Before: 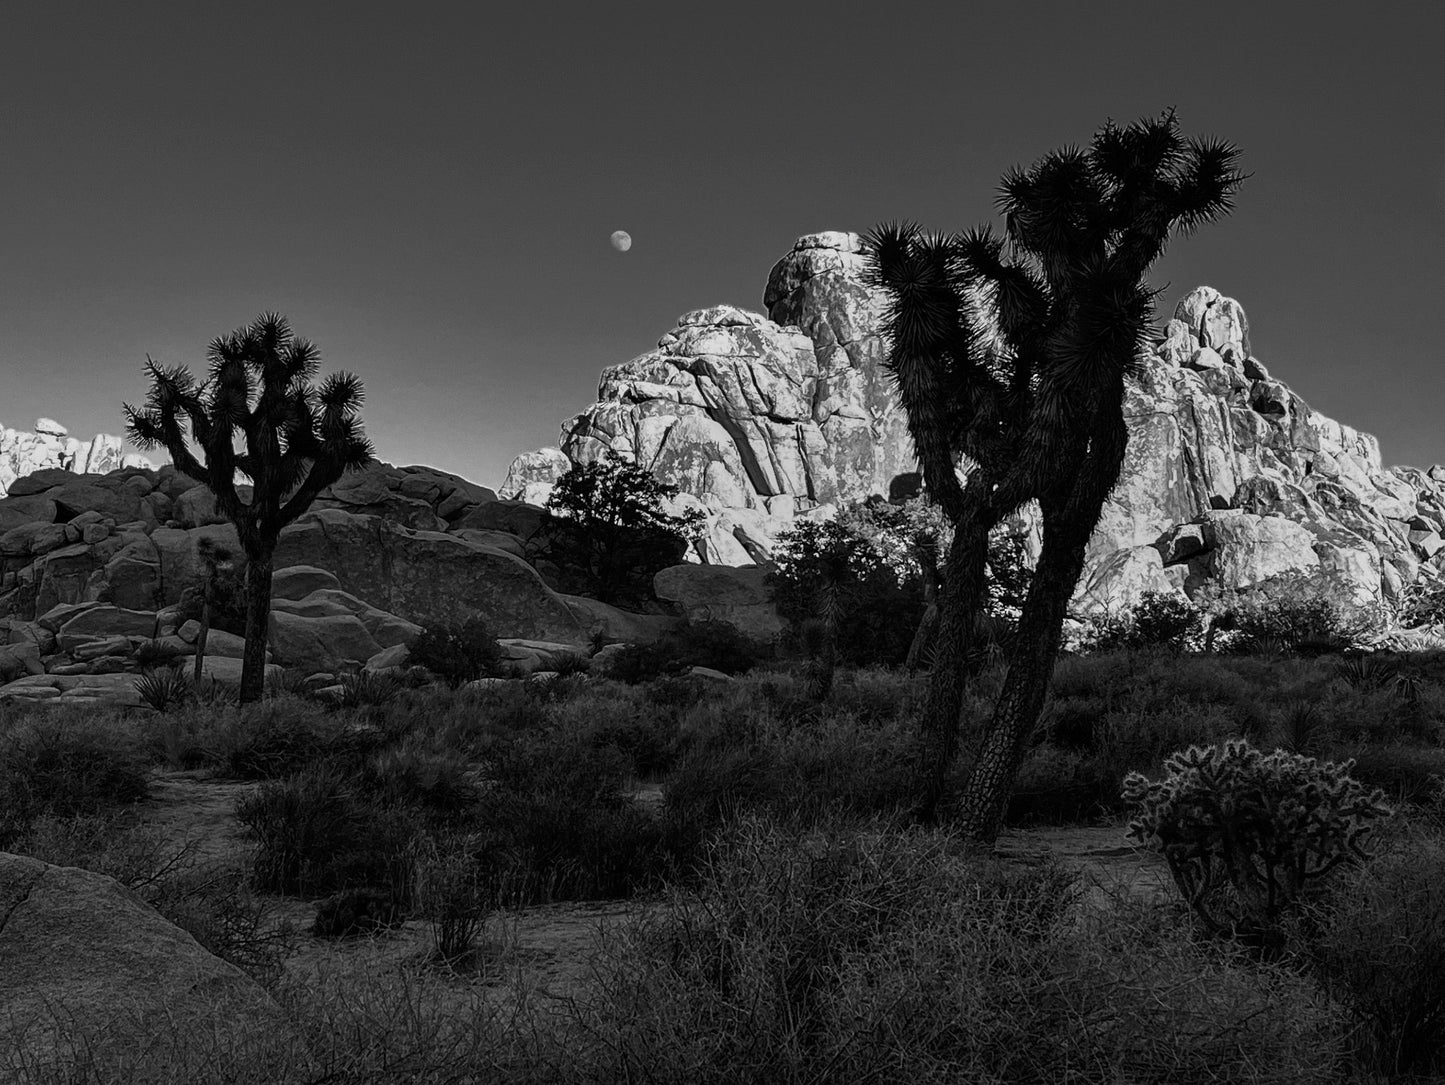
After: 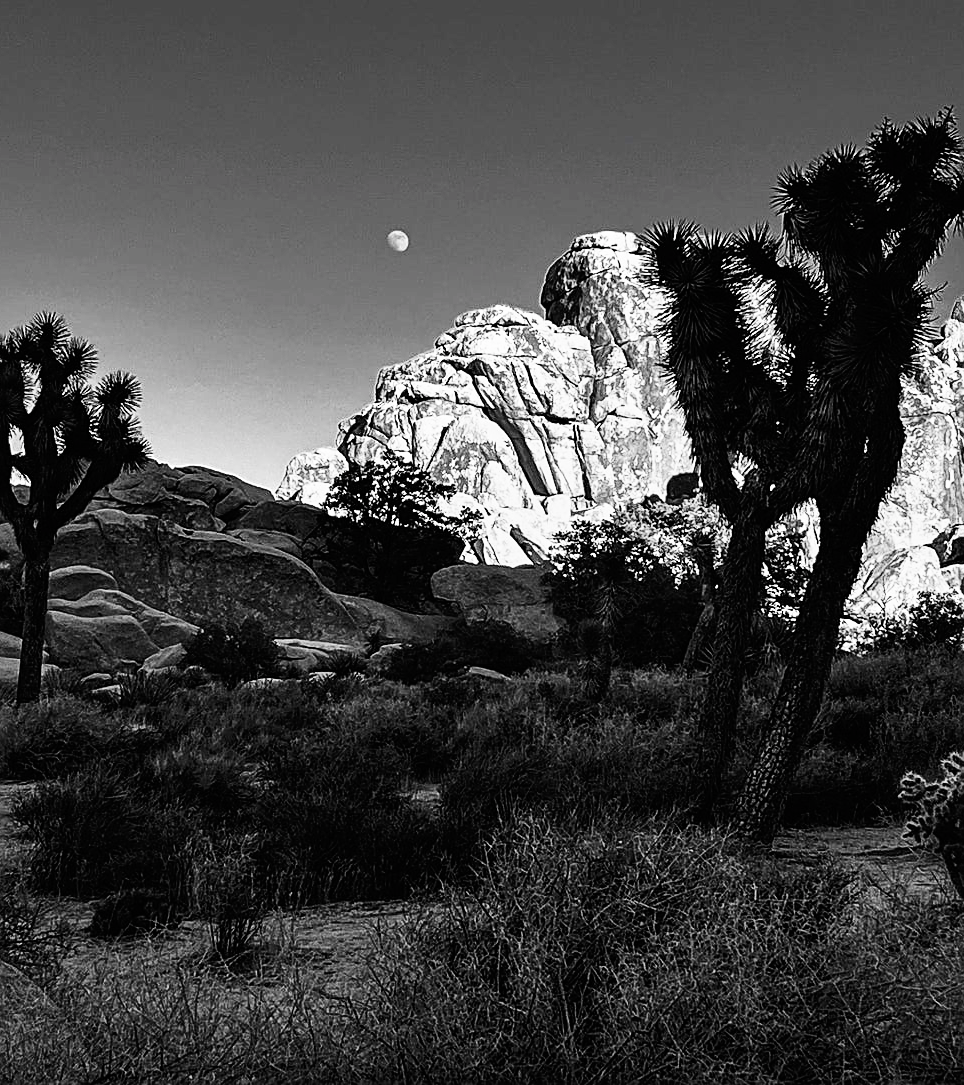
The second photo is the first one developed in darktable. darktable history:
sharpen: on, module defaults
crop and rotate: left 15.446%, right 17.836%
base curve: curves: ch0 [(0, 0) (0.007, 0.004) (0.027, 0.03) (0.046, 0.07) (0.207, 0.54) (0.442, 0.872) (0.673, 0.972) (1, 1)], preserve colors none
